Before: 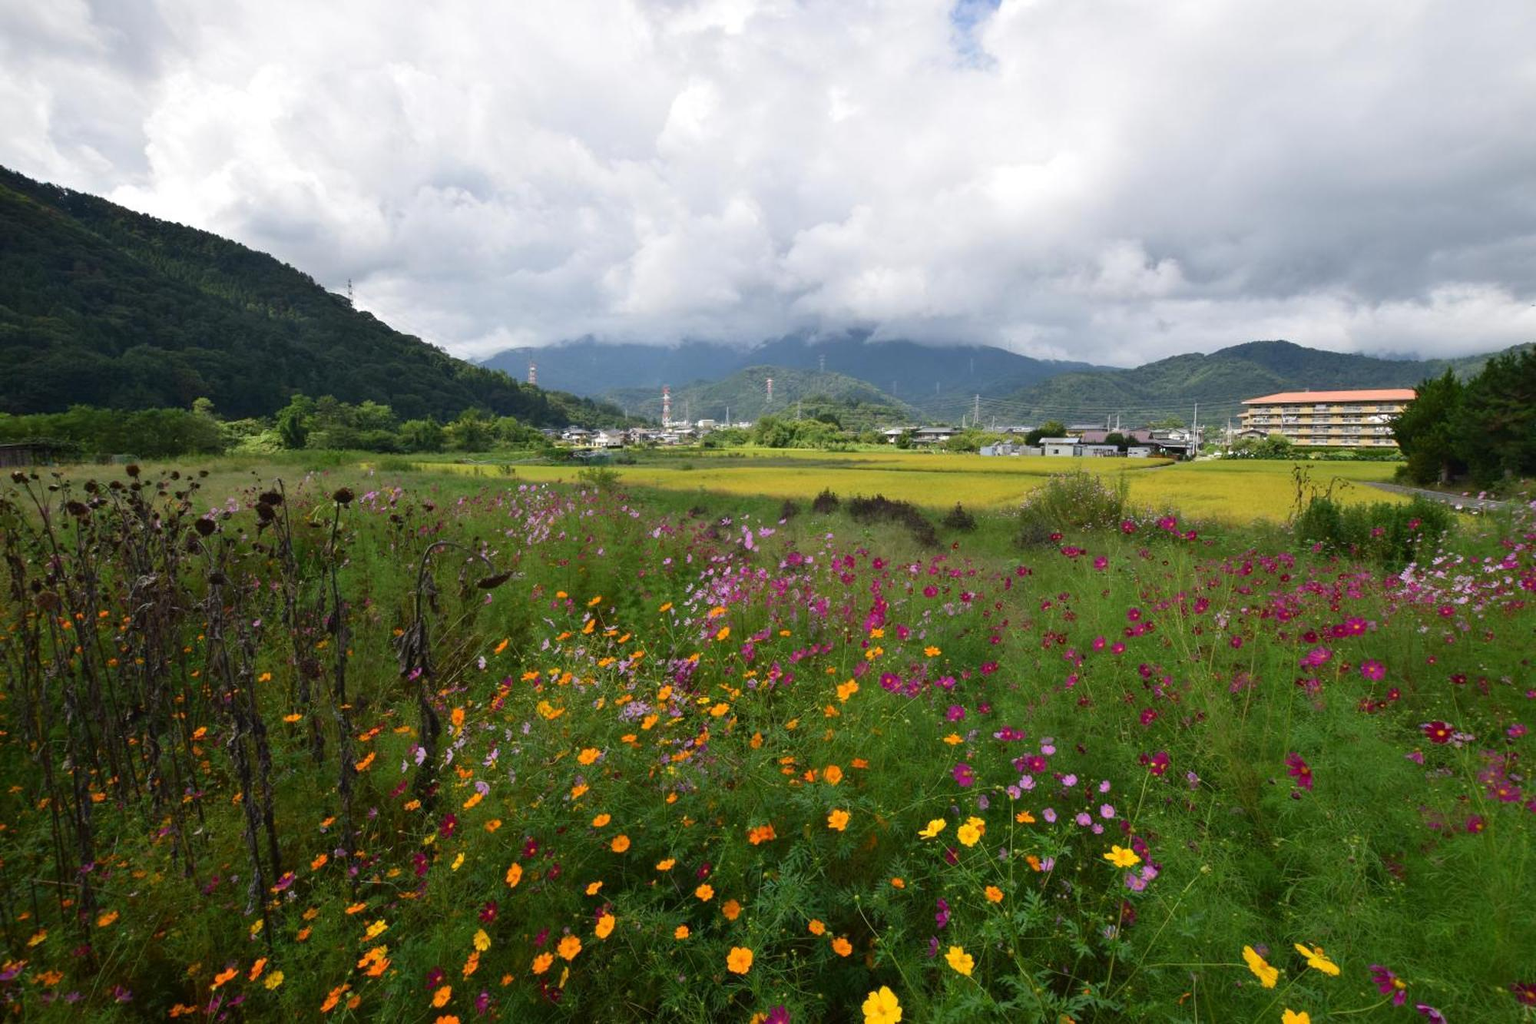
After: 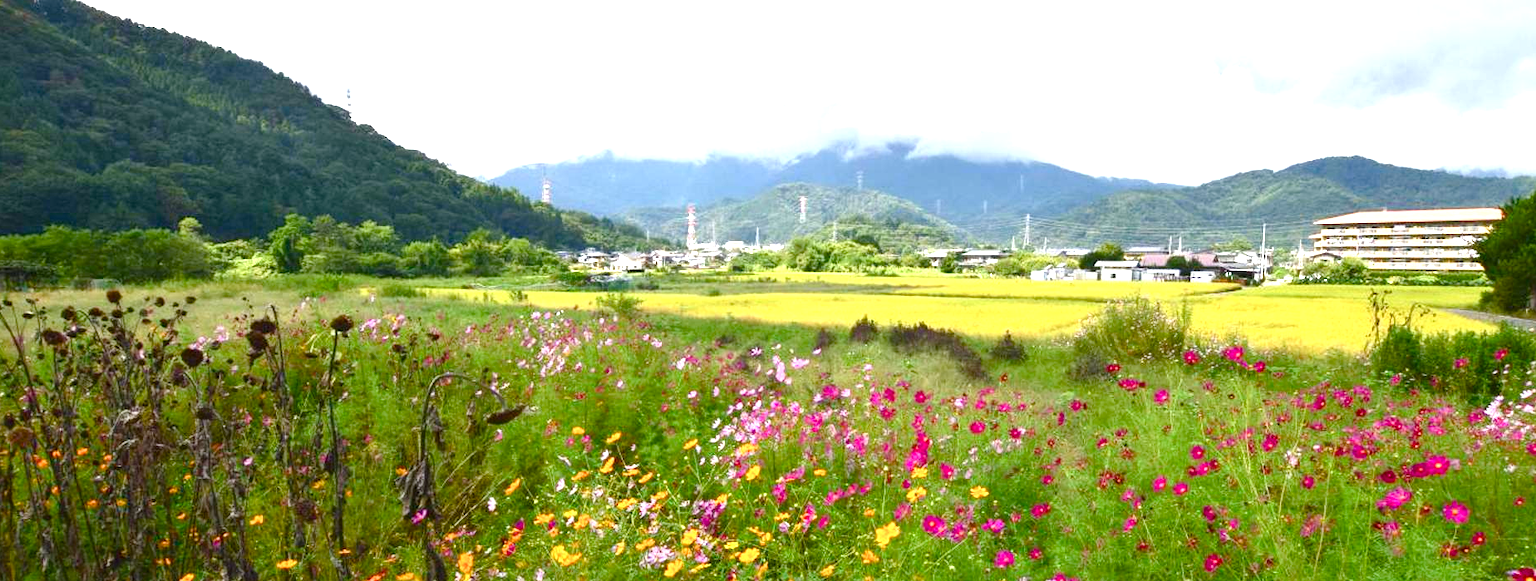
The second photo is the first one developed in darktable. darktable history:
exposure: black level correction 0, exposure 1.465 EV, compensate highlight preservation false
crop: left 1.846%, top 19.257%, right 5.362%, bottom 28.192%
color balance rgb: perceptual saturation grading › global saturation 20%, perceptual saturation grading › highlights -25.48%, perceptual saturation grading › shadows 49.329%, global vibrance 10.919%
tone equalizer: on, module defaults
local contrast: mode bilateral grid, contrast 19, coarseness 50, detail 119%, midtone range 0.2
